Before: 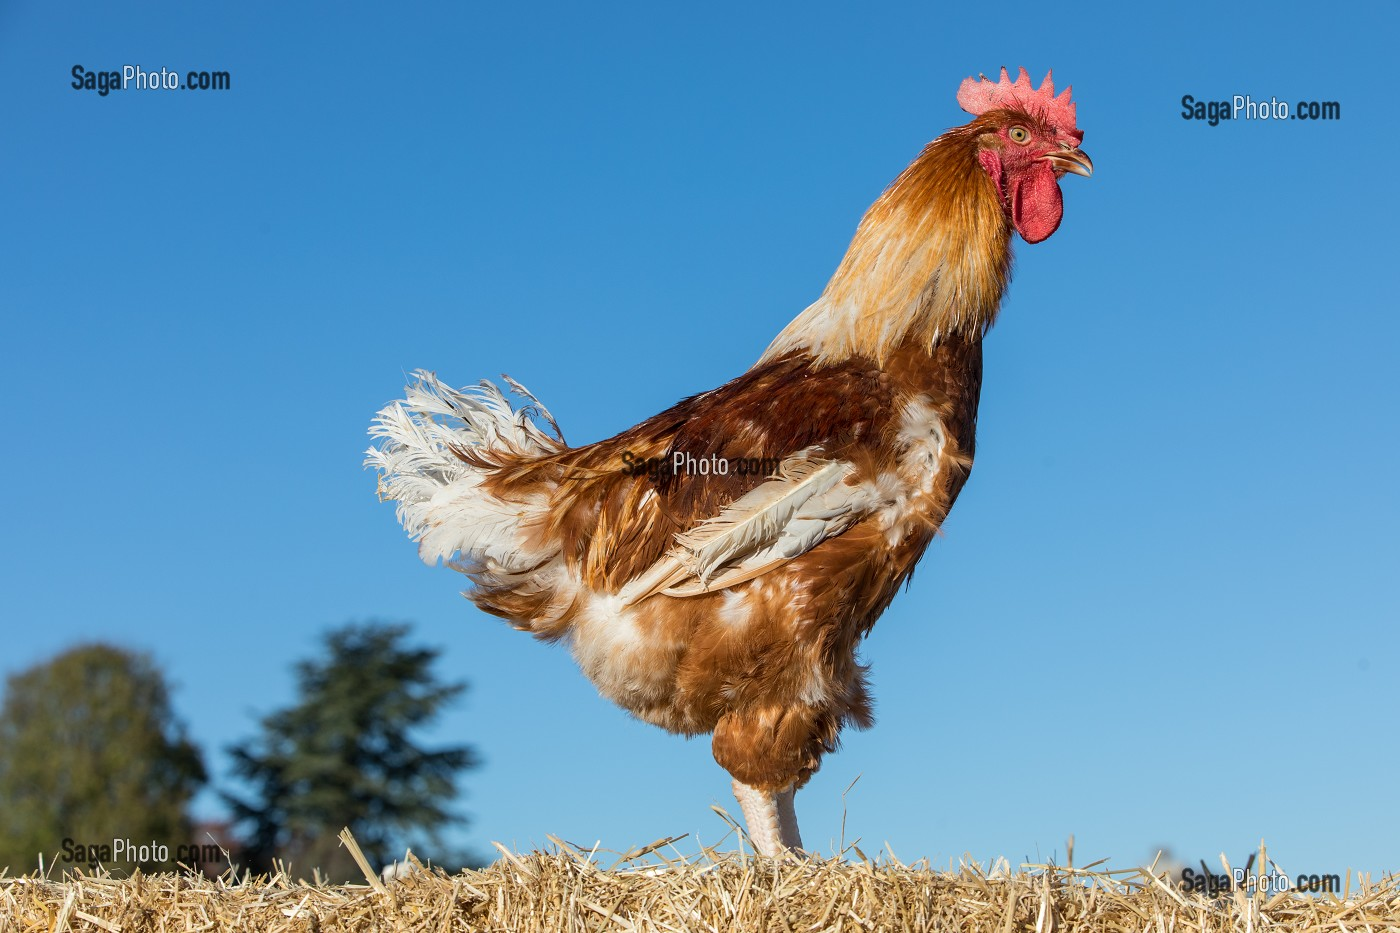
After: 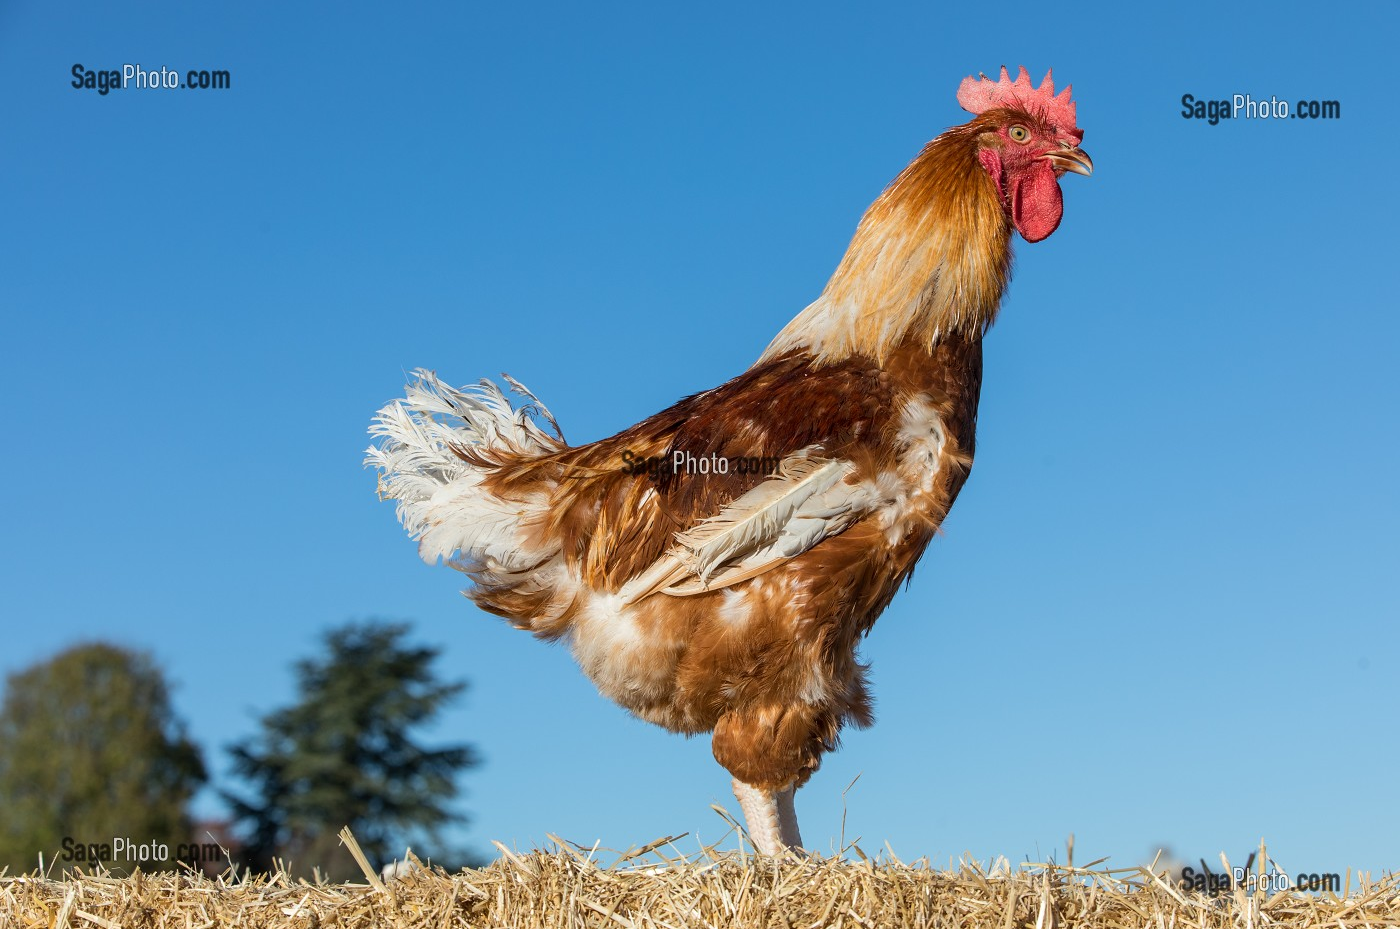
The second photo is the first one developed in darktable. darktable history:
crop: top 0.208%, bottom 0.133%
